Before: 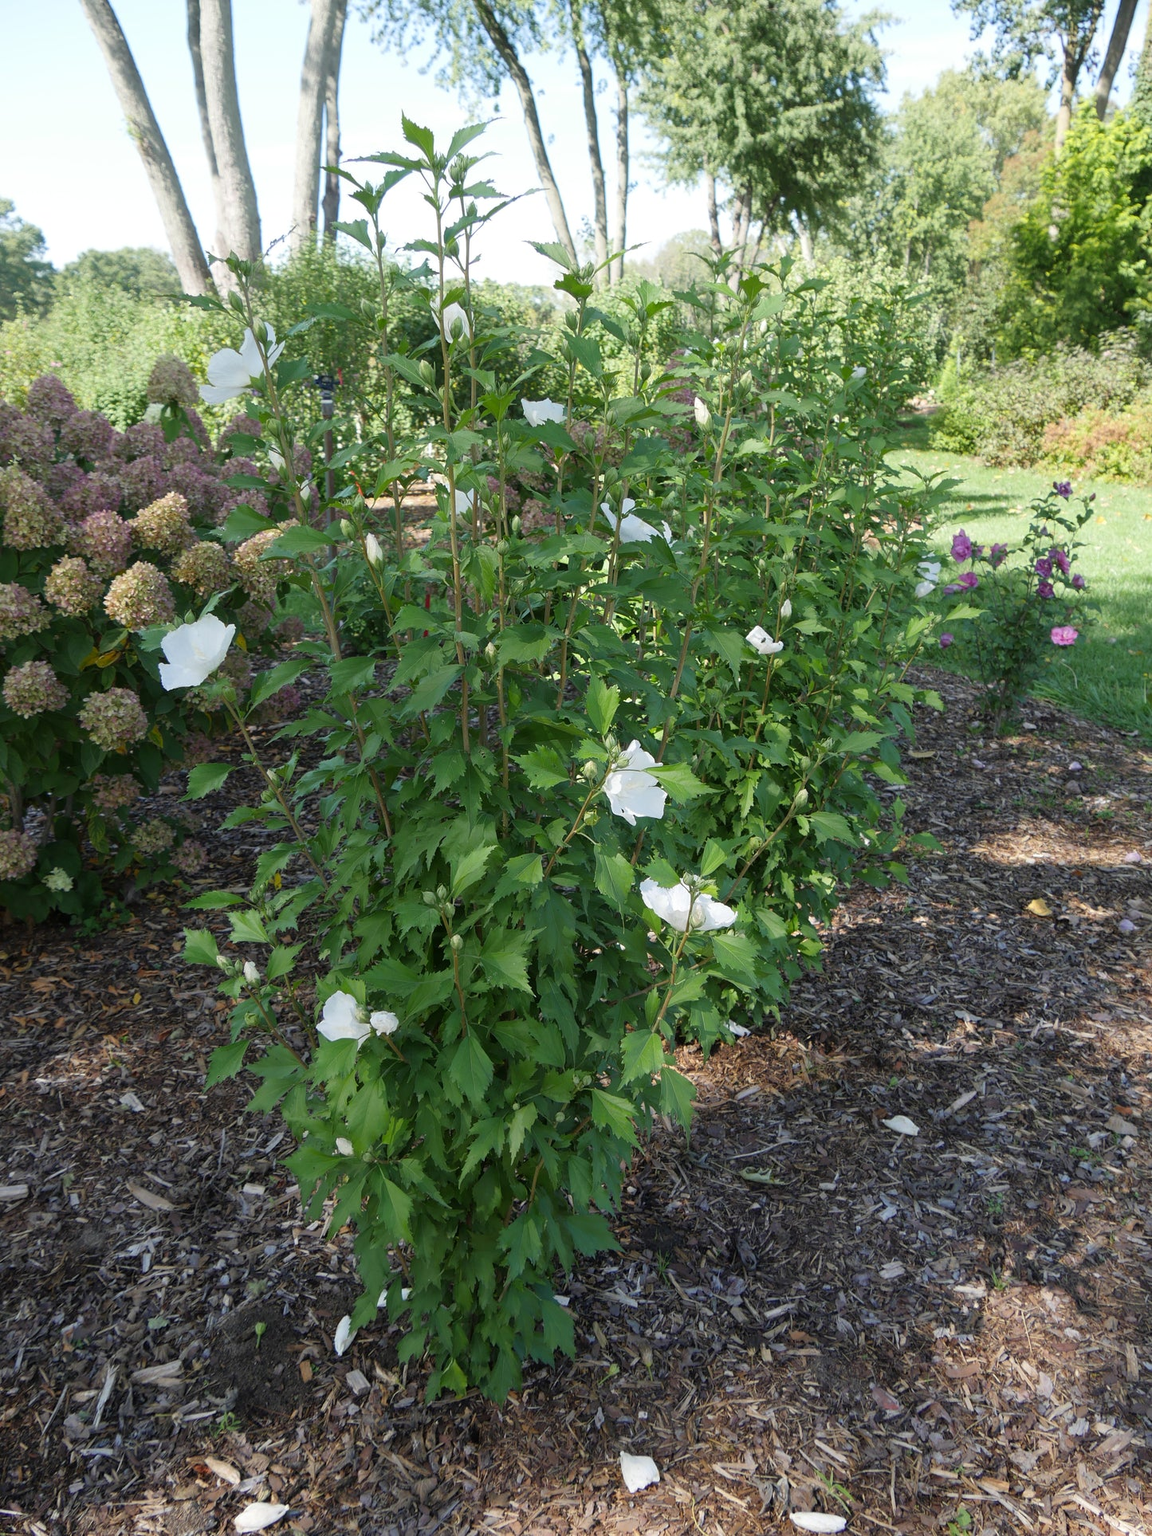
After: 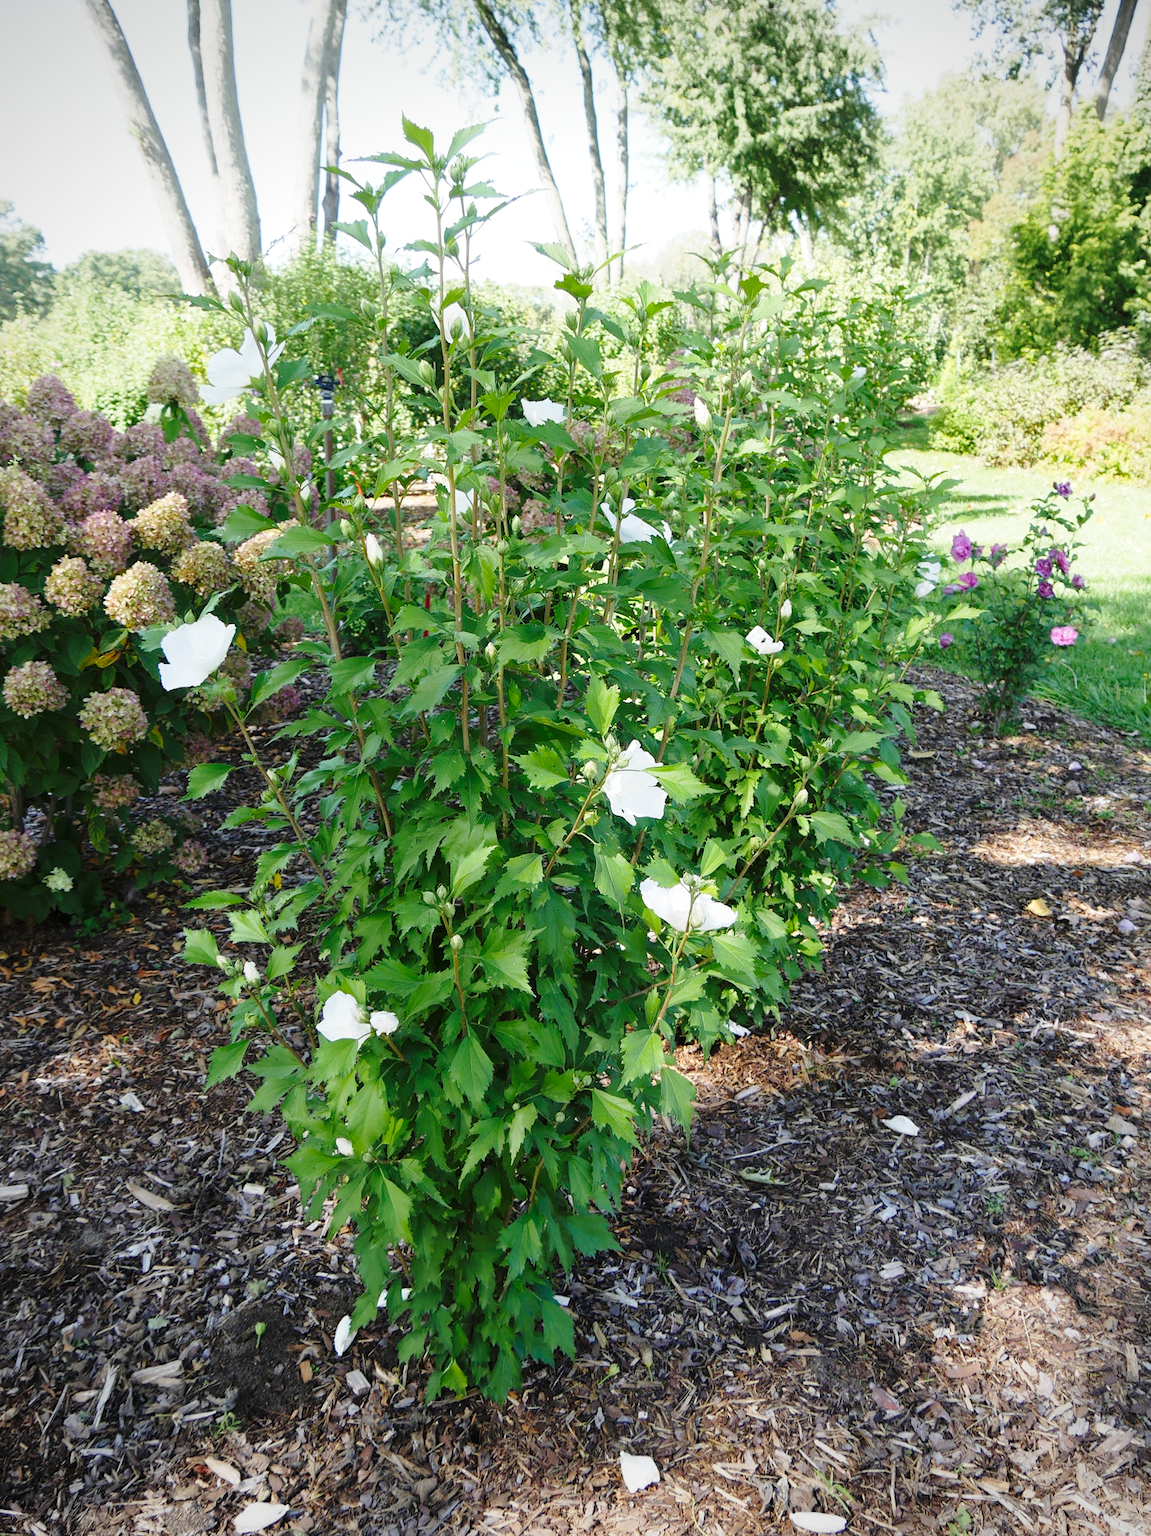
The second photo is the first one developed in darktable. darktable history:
vignetting: fall-off radius 60.92%
base curve: curves: ch0 [(0, 0) (0.028, 0.03) (0.121, 0.232) (0.46, 0.748) (0.859, 0.968) (1, 1)], preserve colors none
